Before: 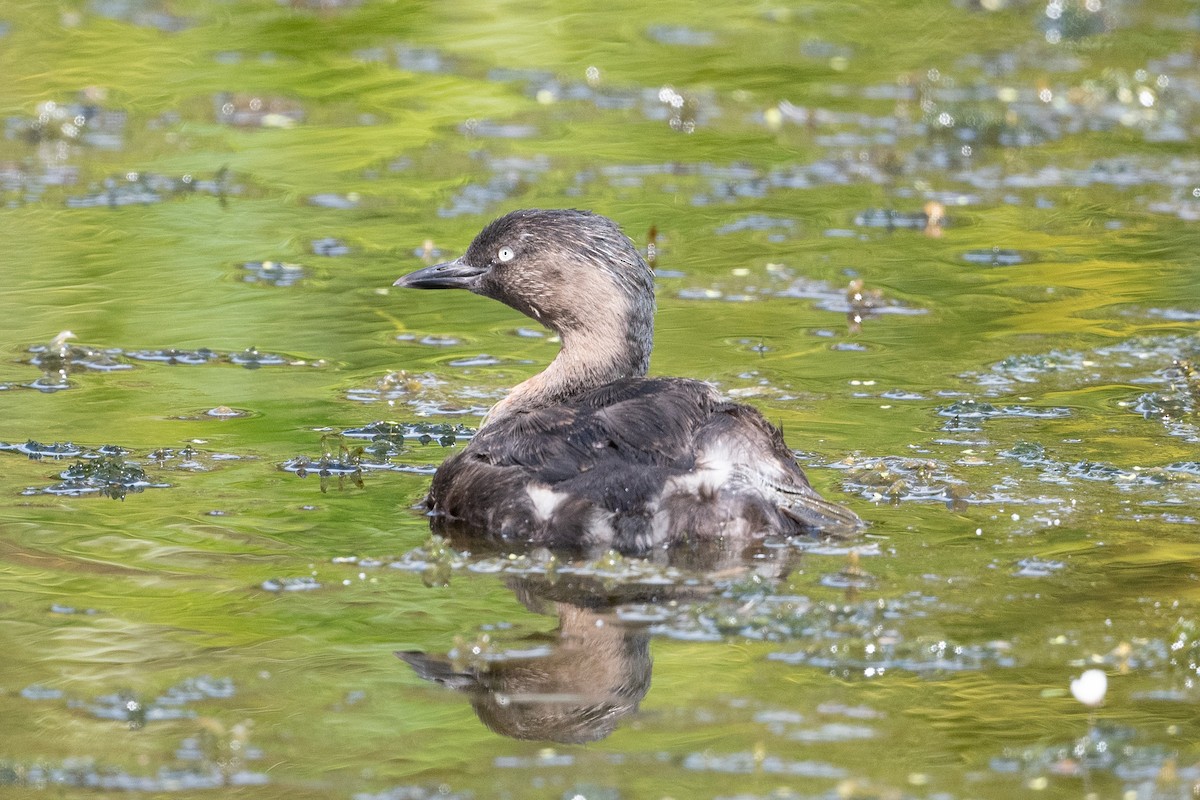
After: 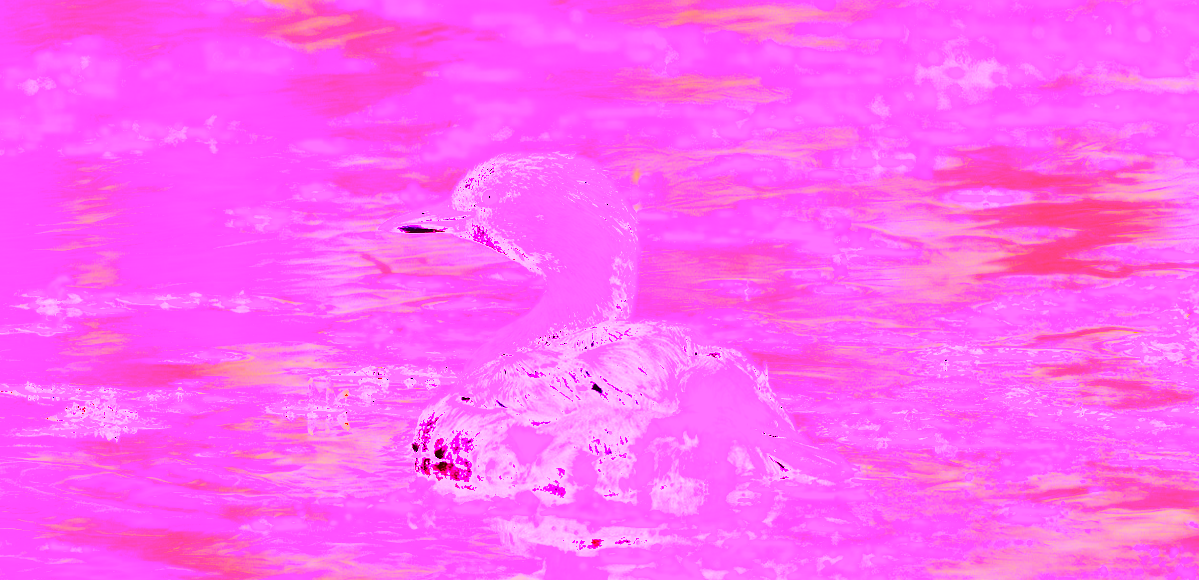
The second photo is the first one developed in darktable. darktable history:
rotate and perspective: lens shift (horizontal) -0.055, automatic cropping off
crop and rotate: top 8.293%, bottom 20.996%
white balance: red 8, blue 8
shadows and highlights: low approximation 0.01, soften with gaussian
exposure: exposure -0.157 EV, compensate highlight preservation false
